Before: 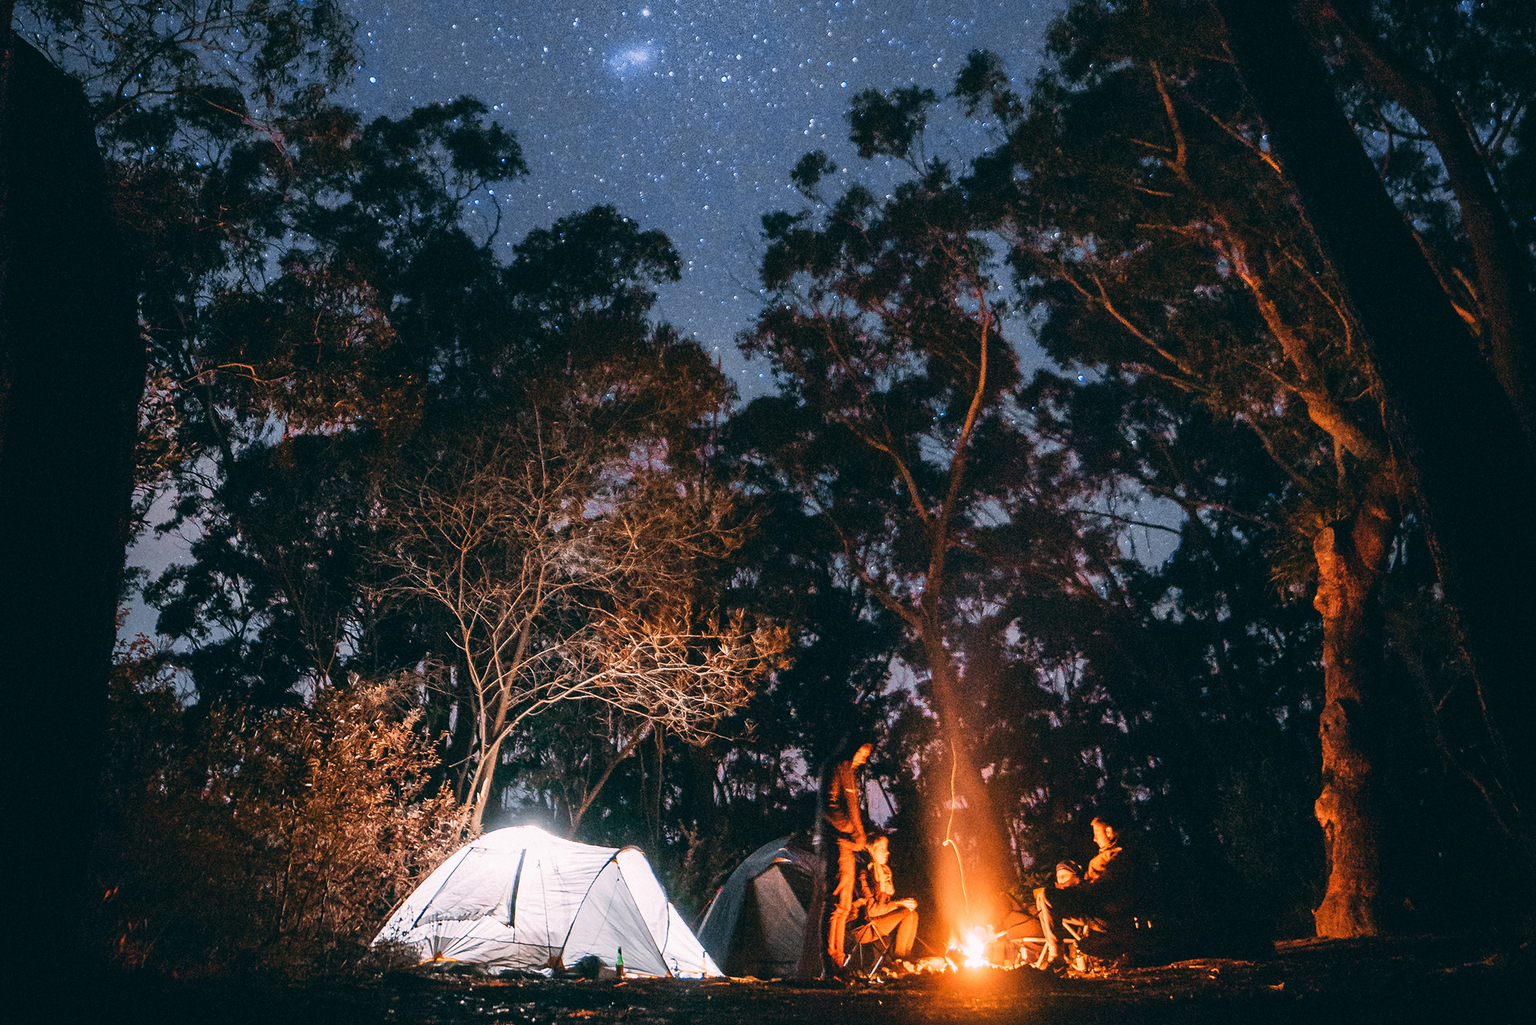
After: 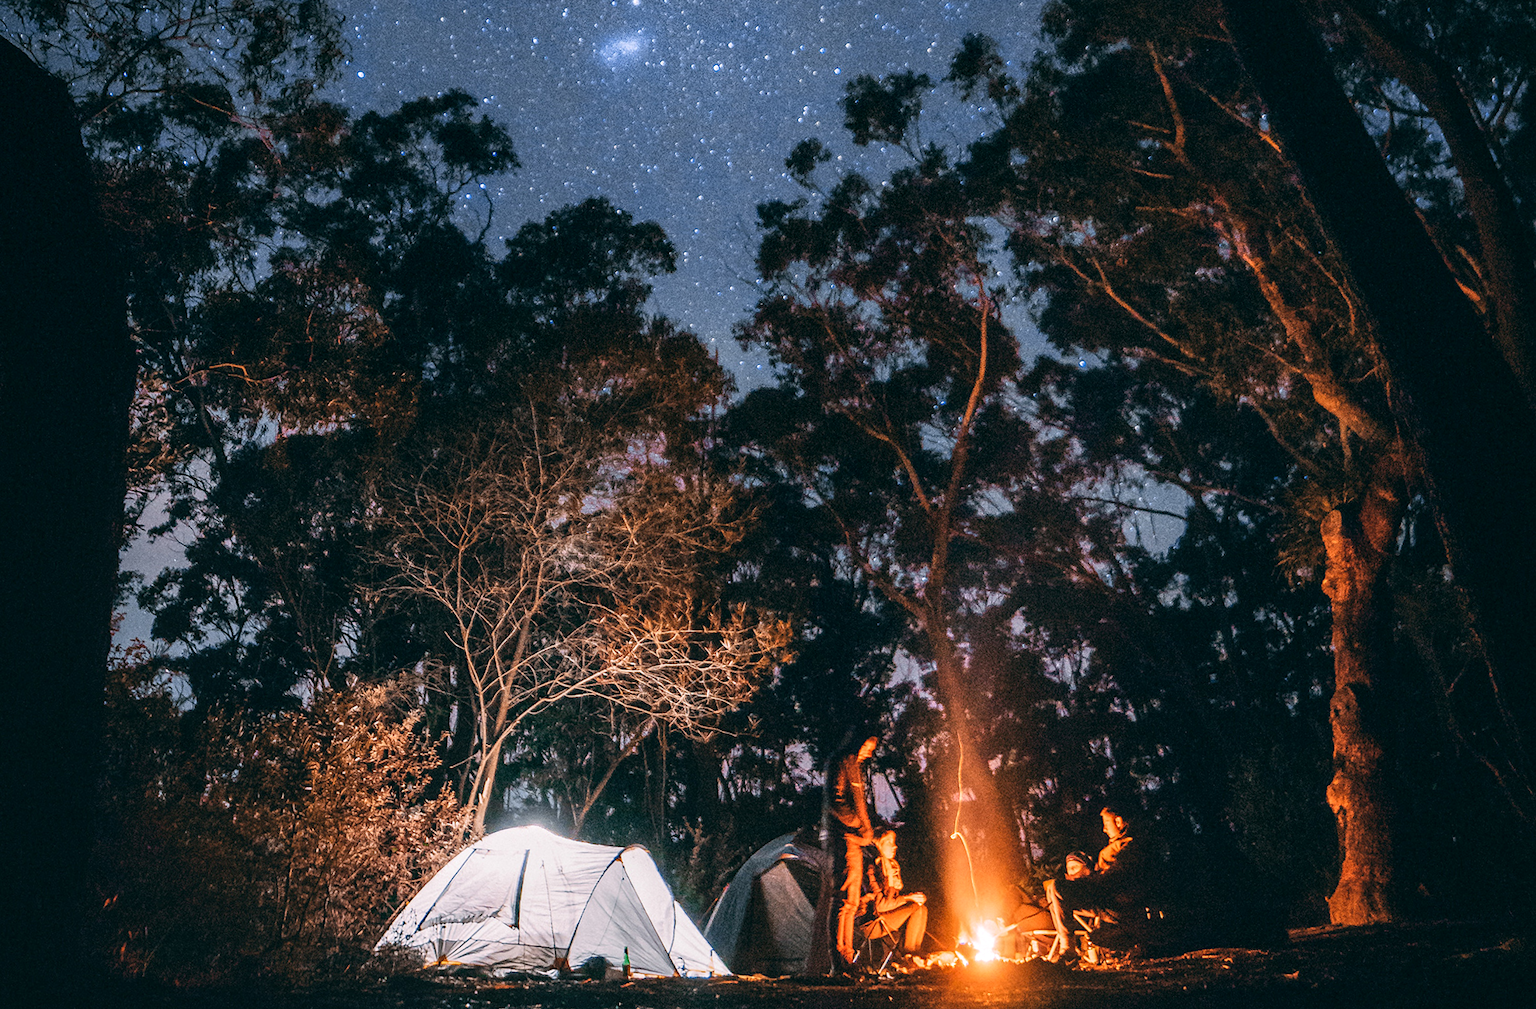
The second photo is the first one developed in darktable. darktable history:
rotate and perspective: rotation -1°, crop left 0.011, crop right 0.989, crop top 0.025, crop bottom 0.975
local contrast: on, module defaults
